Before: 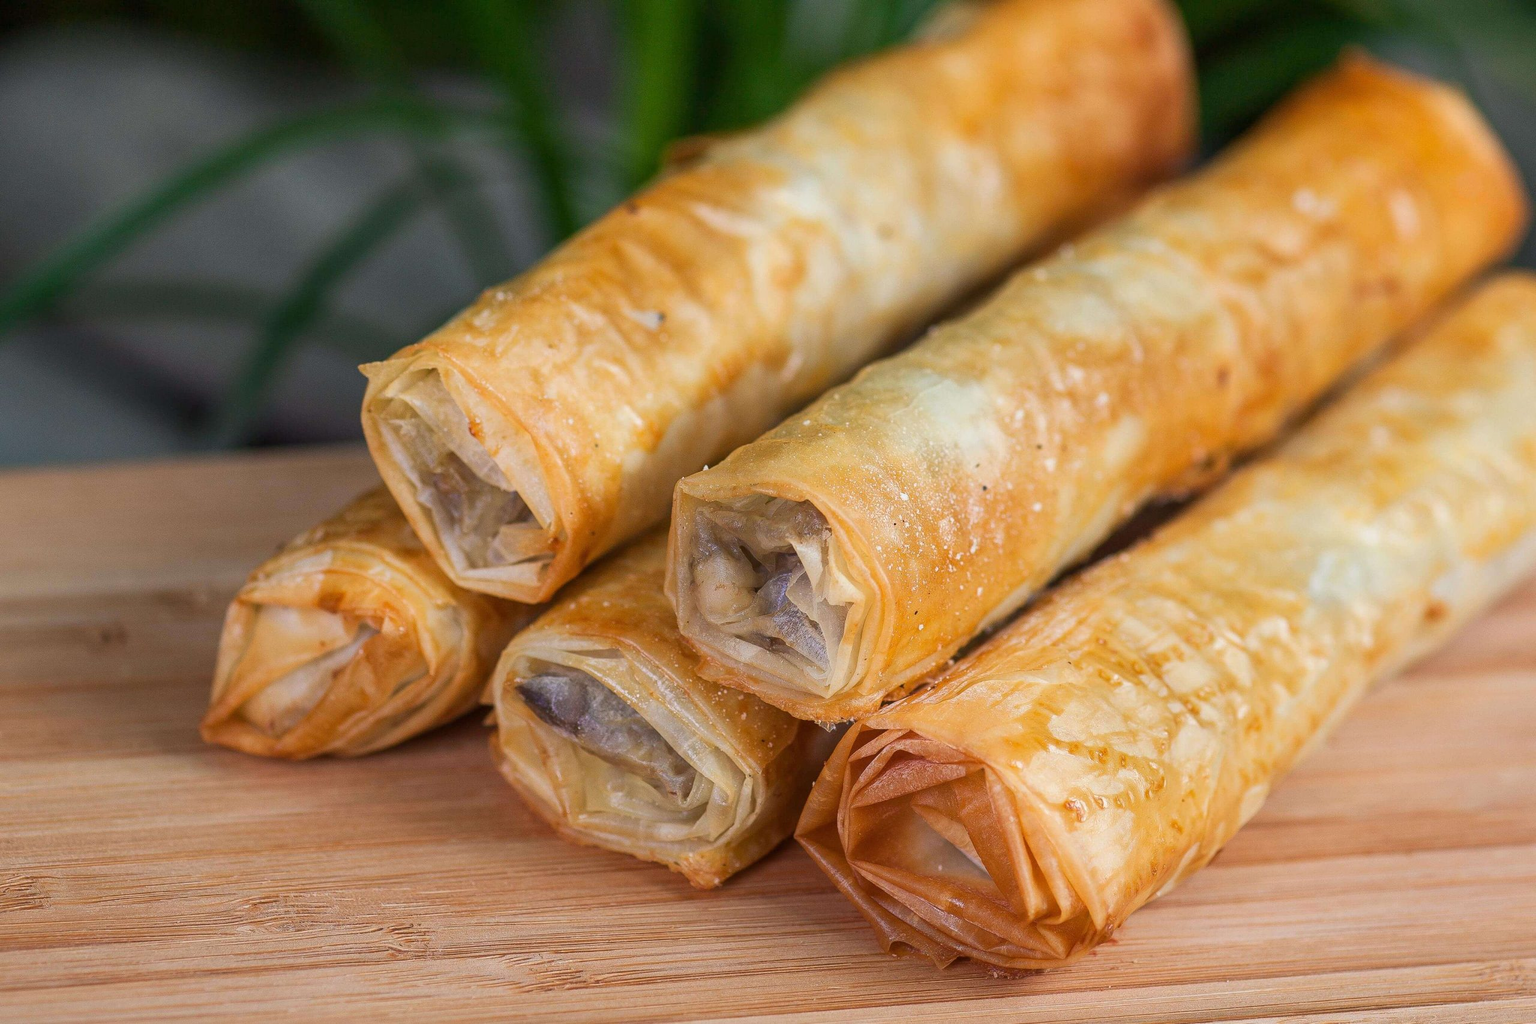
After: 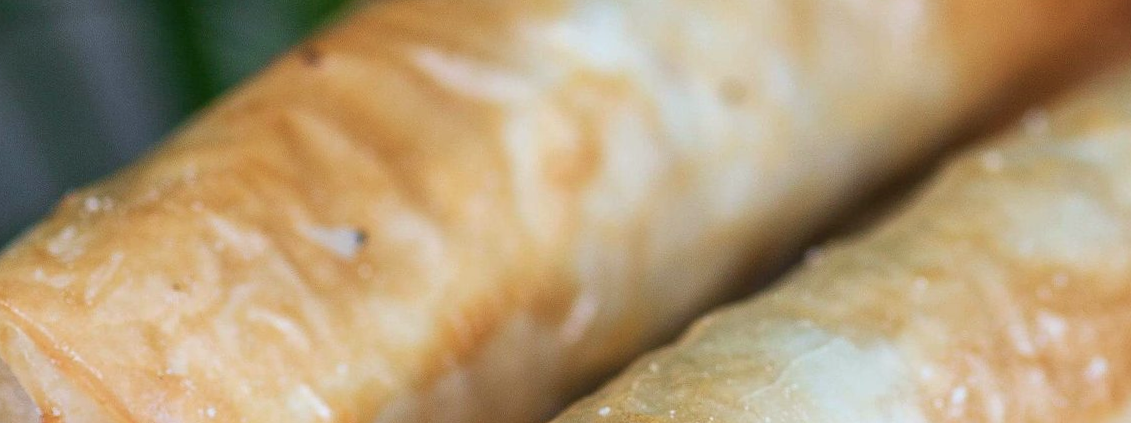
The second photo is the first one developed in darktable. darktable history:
rotate and perspective: rotation -0.45°, automatic cropping original format, crop left 0.008, crop right 0.992, crop top 0.012, crop bottom 0.988
color calibration: illuminant as shot in camera, x 0.369, y 0.376, temperature 4328.46 K, gamut compression 3
crop: left 28.64%, top 16.832%, right 26.637%, bottom 58.055%
